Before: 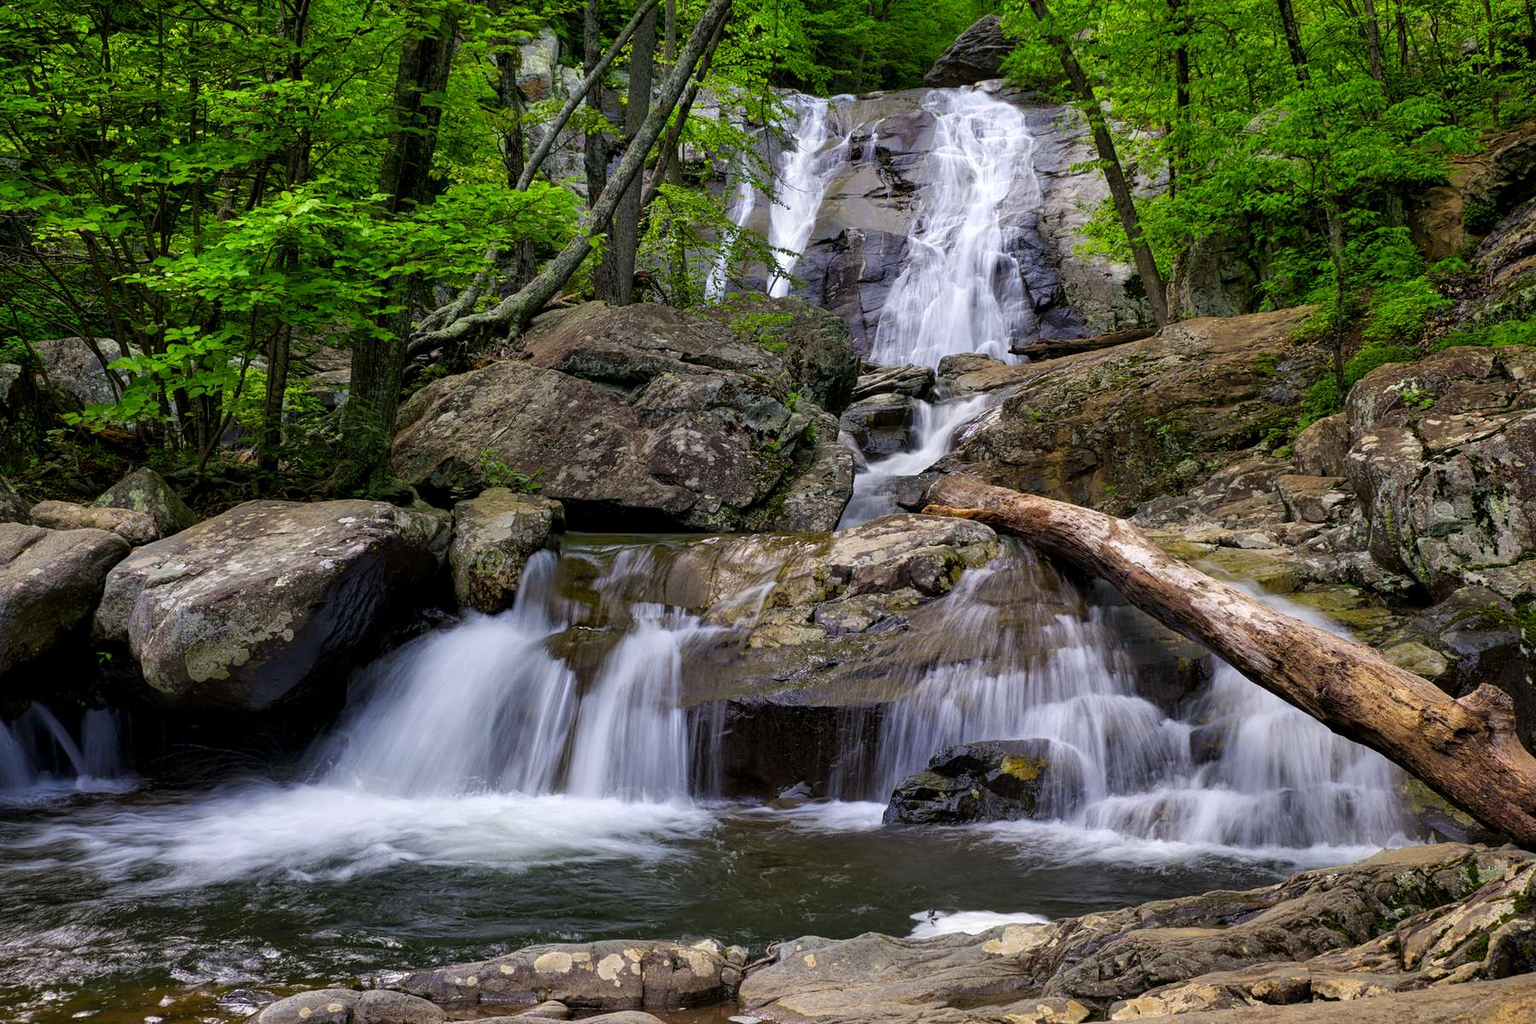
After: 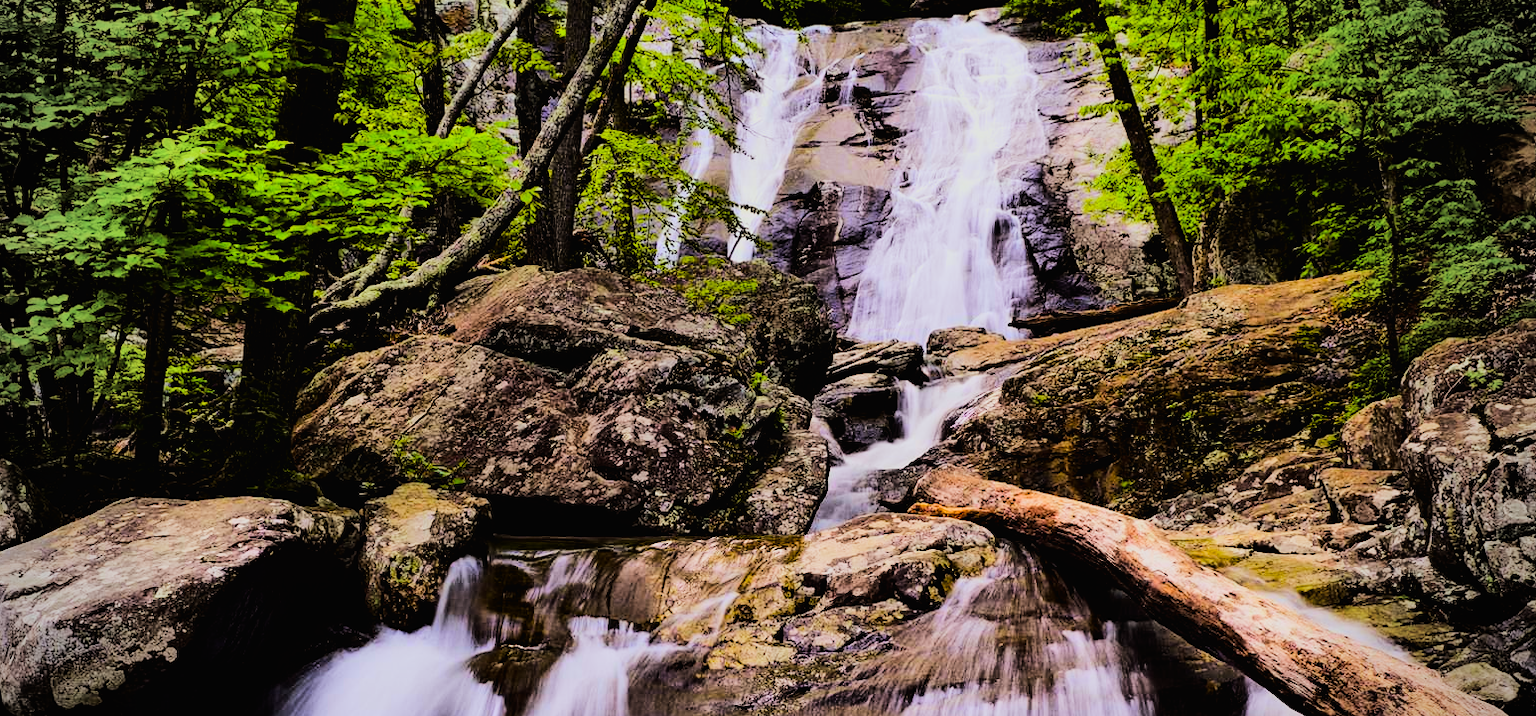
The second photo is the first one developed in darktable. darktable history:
tone curve: curves: ch0 [(0, 0.011) (0.104, 0.085) (0.236, 0.234) (0.398, 0.507) (0.472, 0.62) (0.641, 0.773) (0.835, 0.883) (1, 0.961)]; ch1 [(0, 0) (0.353, 0.344) (0.43, 0.401) (0.479, 0.476) (0.502, 0.504) (0.54, 0.542) (0.602, 0.613) (0.638, 0.668) (0.693, 0.727) (1, 1)]; ch2 [(0, 0) (0.34, 0.314) (0.434, 0.43) (0.5, 0.506) (0.528, 0.534) (0.55, 0.567) (0.595, 0.613) (0.644, 0.729) (1, 1)], color space Lab, linked channels, preserve colors none
filmic rgb: black relative exposure -4.4 EV, white relative exposure 5.01 EV, hardness 2.21, latitude 40.11%, contrast 1.155, highlights saturation mix 11.08%, shadows ↔ highlights balance 0.789%
vignetting: fall-off start 73.84%, brightness -0.444, saturation -0.69, unbound false
color balance rgb: power › chroma 1.547%, power › hue 27°, linear chroma grading › global chroma 7.586%, perceptual saturation grading › global saturation 13.091%
crop and rotate: left 9.24%, top 7.161%, right 4.795%, bottom 32.649%
